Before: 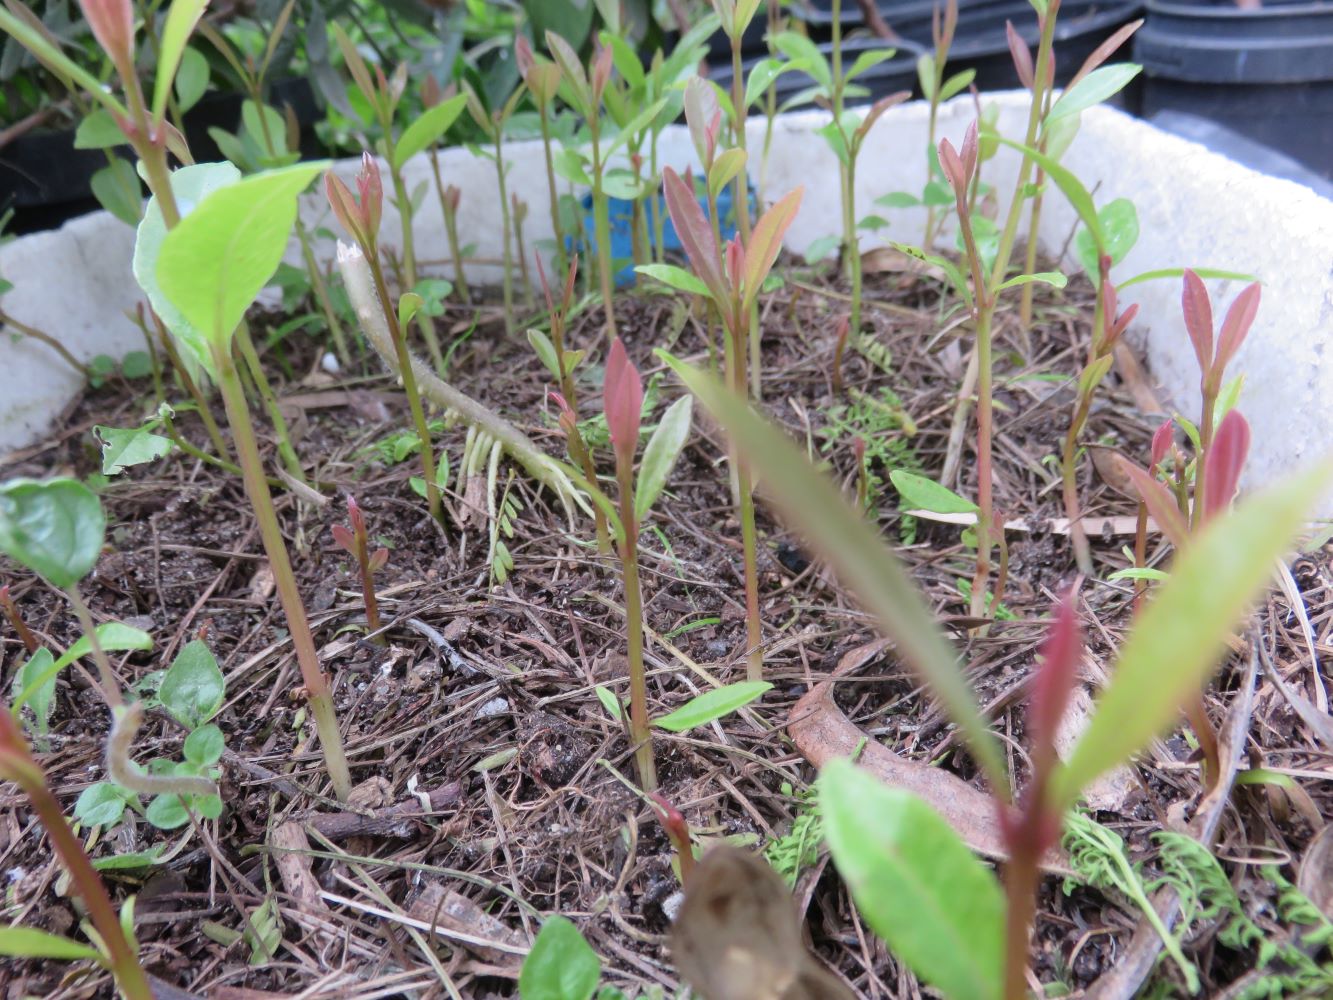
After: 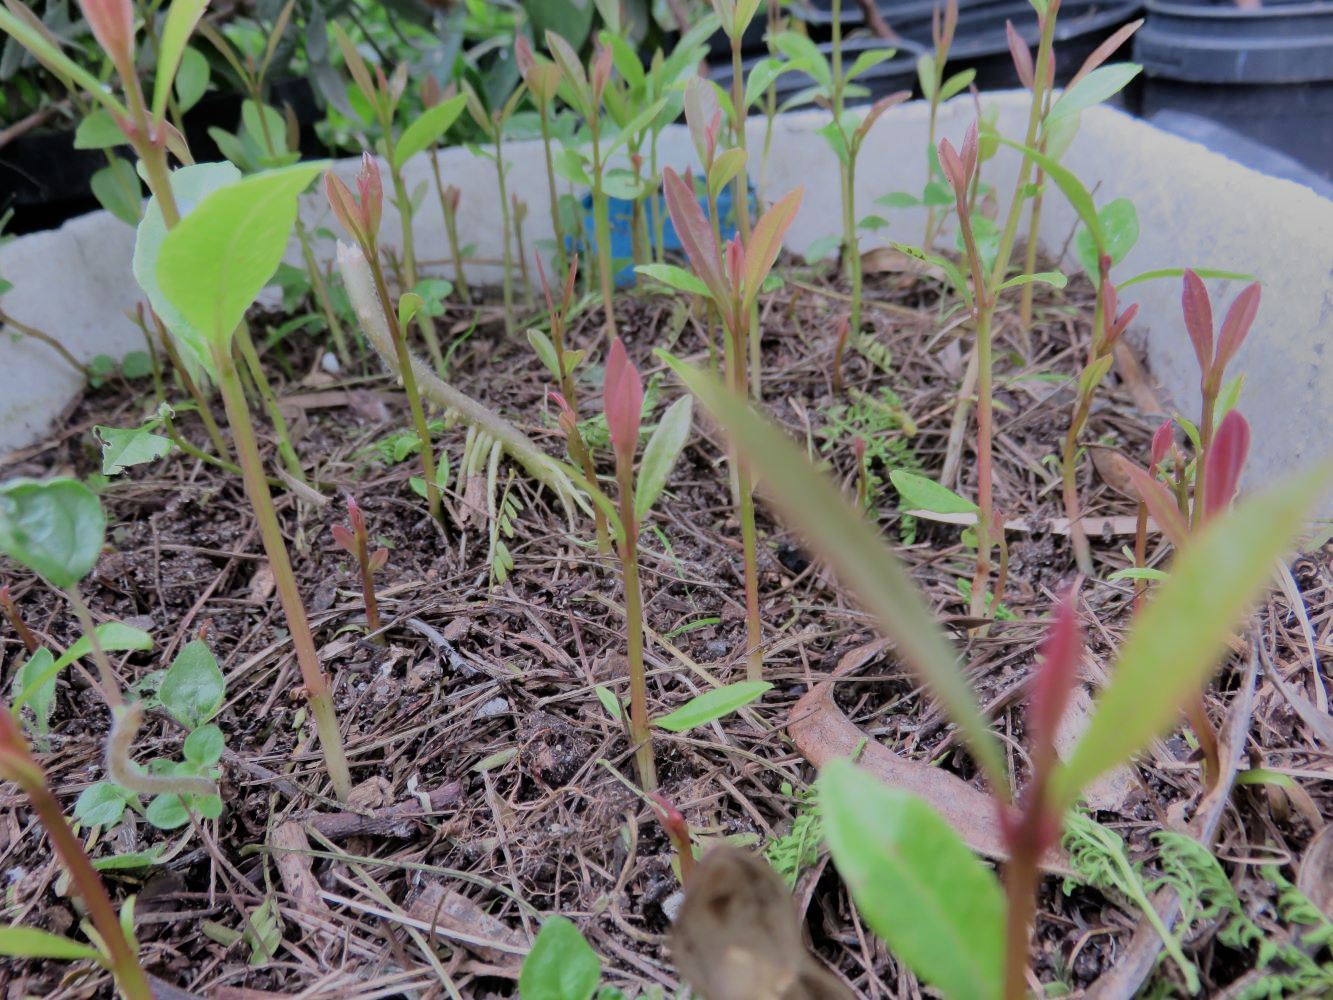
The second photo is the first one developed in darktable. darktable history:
shadows and highlights: white point adjustment -3.7, highlights -63.53, soften with gaussian
filmic rgb: black relative exposure -6.95 EV, white relative exposure 5.67 EV, hardness 2.84, color science v6 (2022)
